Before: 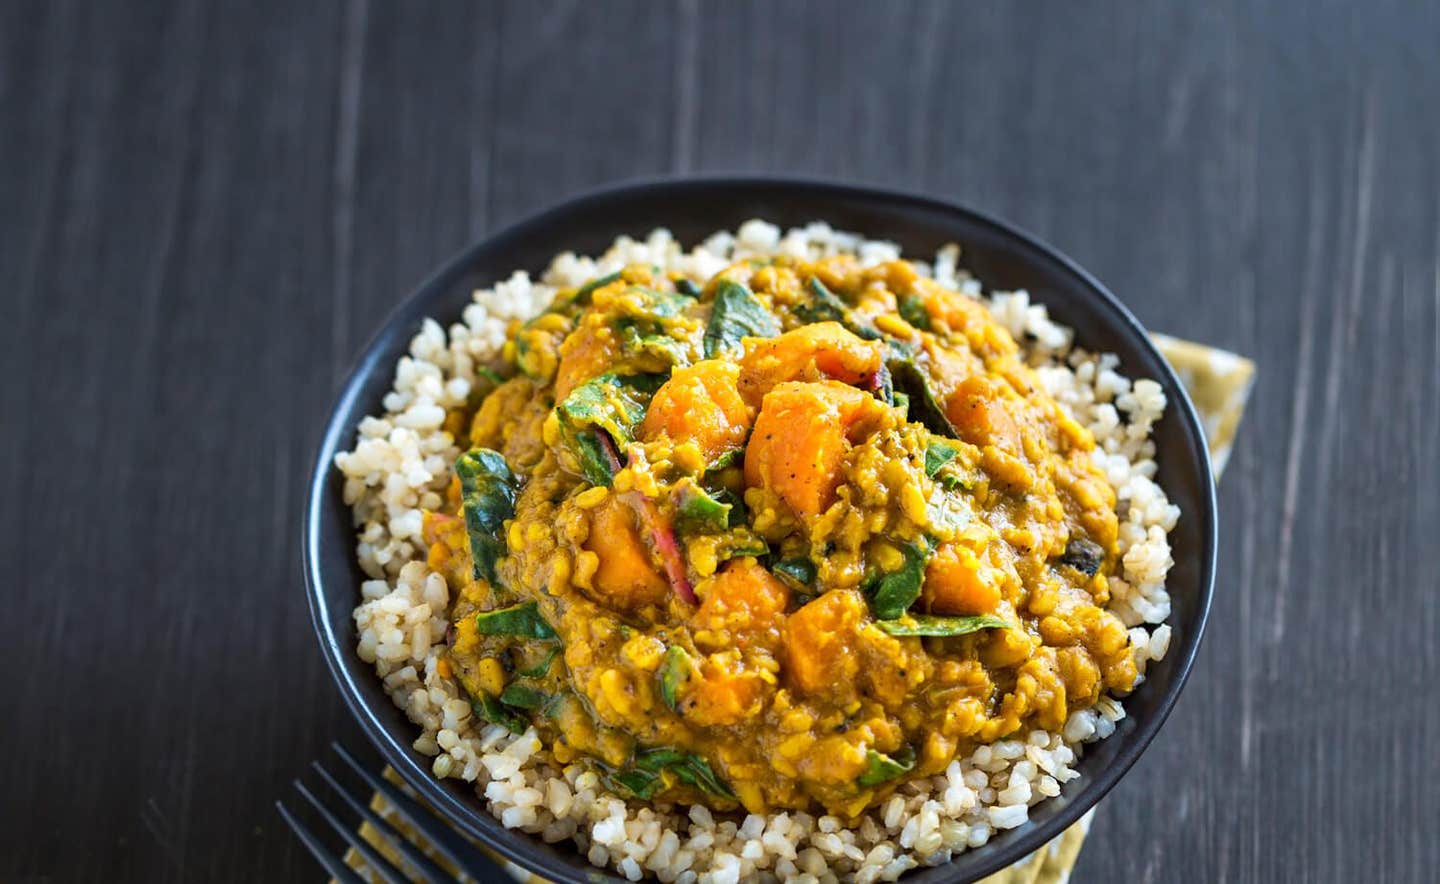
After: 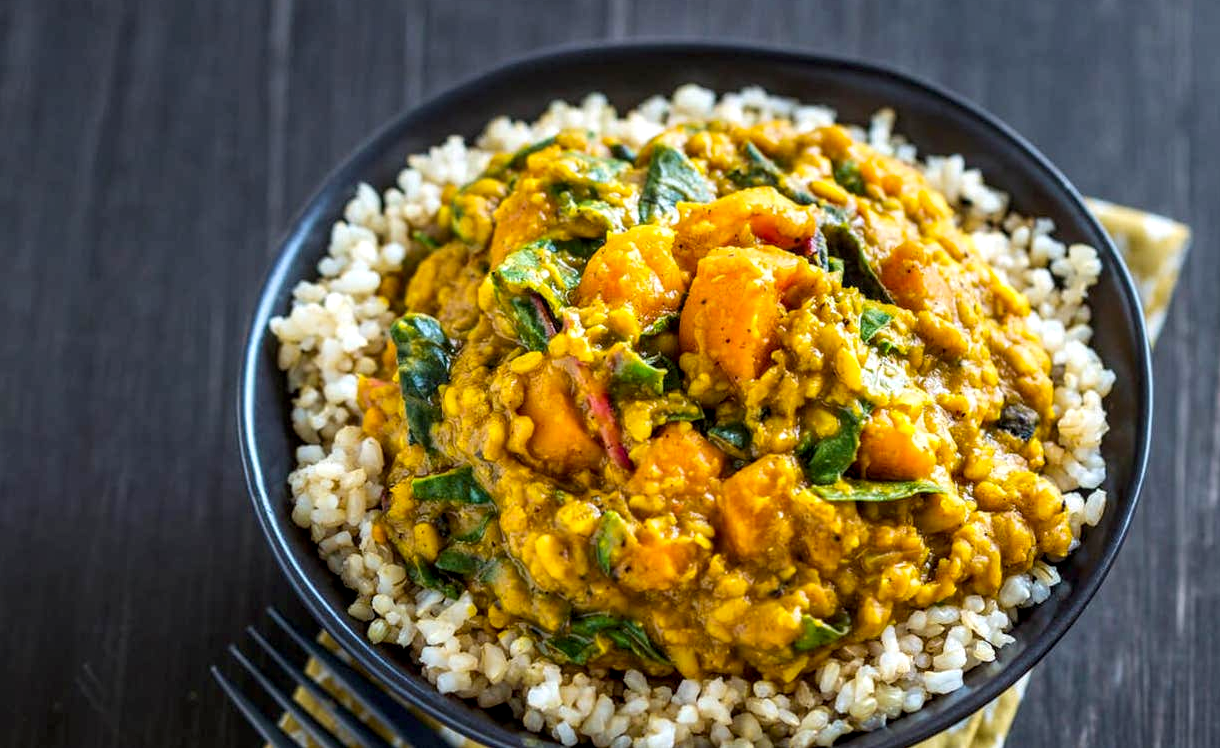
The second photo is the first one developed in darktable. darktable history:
base curve: curves: ch0 [(0, 0) (0.283, 0.295) (1, 1)], preserve colors none
crop and rotate: left 4.576%, top 15.314%, right 10.685%
color balance rgb: linear chroma grading › shadows -7.247%, linear chroma grading › highlights -8.099%, linear chroma grading › global chroma -10.305%, linear chroma grading › mid-tones -8.344%, perceptual saturation grading › global saturation 30.784%, global vibrance 20%
local contrast: highlights 43%, shadows 62%, detail 136%, midtone range 0.516
